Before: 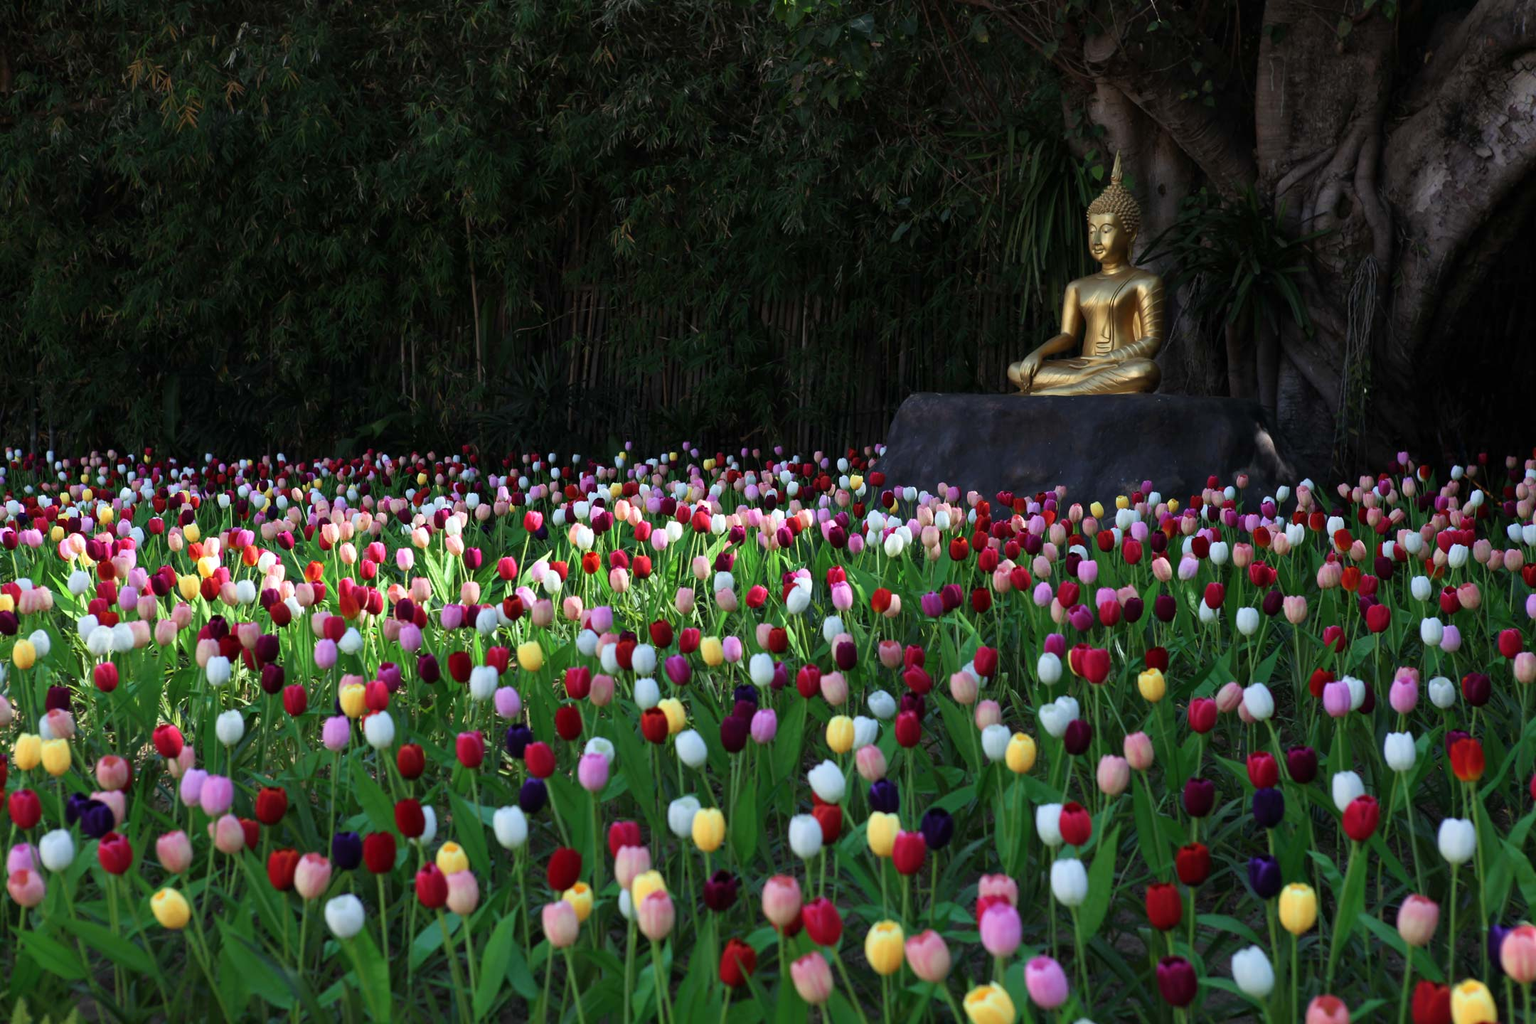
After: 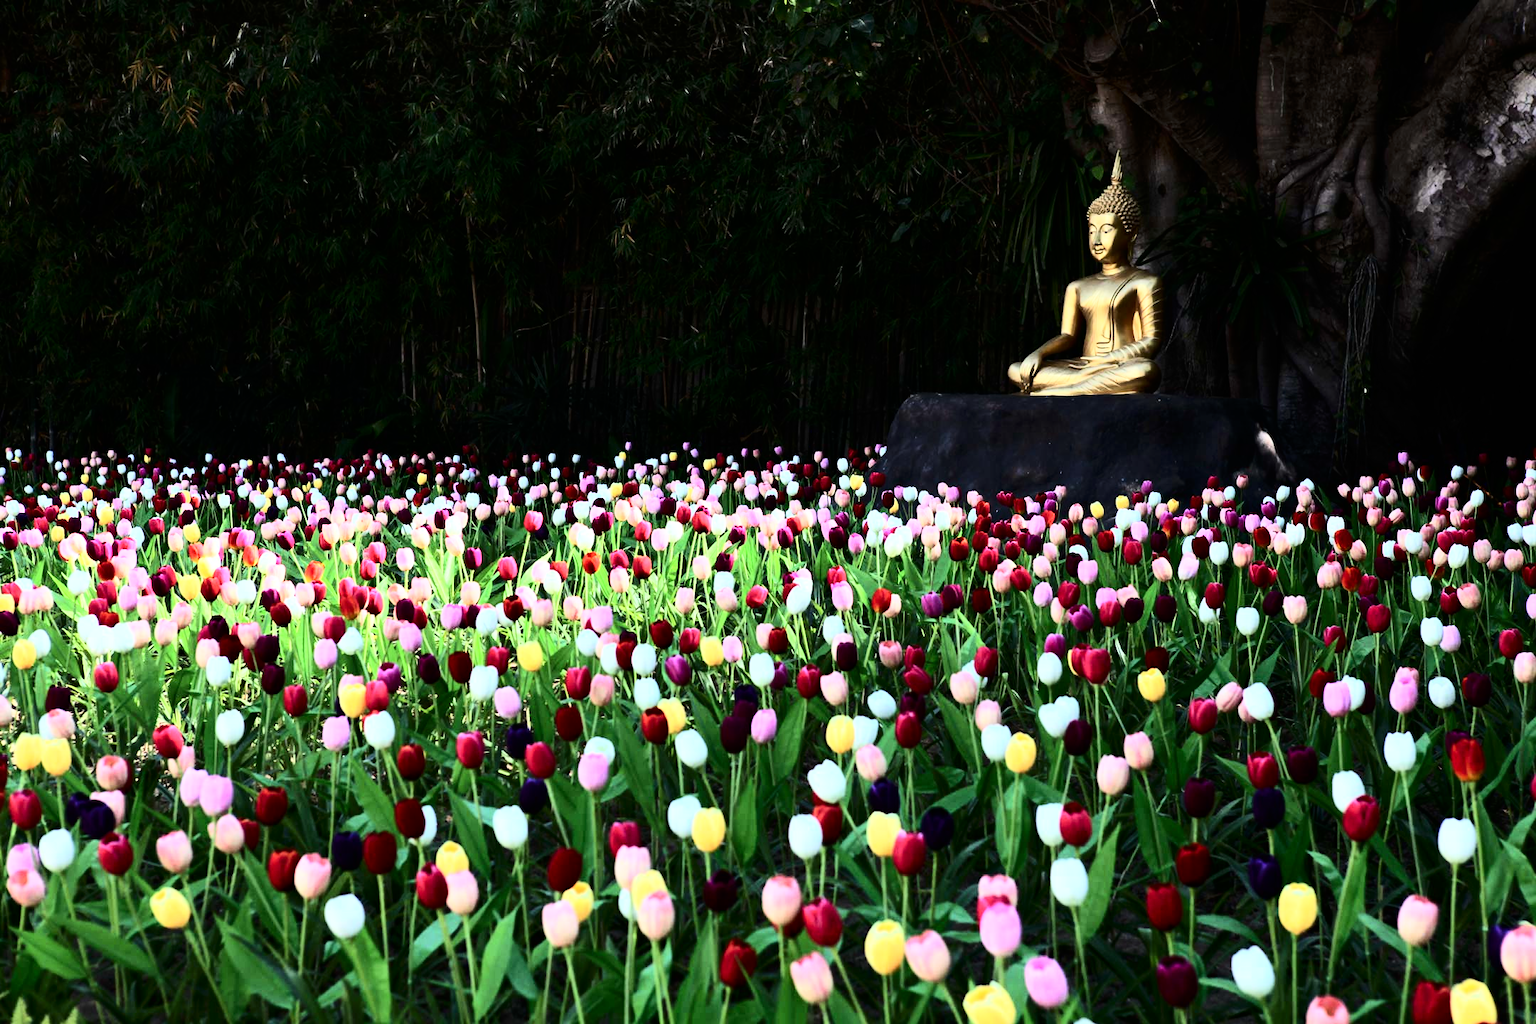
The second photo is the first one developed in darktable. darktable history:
base curve: curves: ch0 [(0, 0) (0.007, 0.004) (0.027, 0.03) (0.046, 0.07) (0.207, 0.54) (0.442, 0.872) (0.673, 0.972) (1, 1)]
contrast brightness saturation: contrast 0.284
